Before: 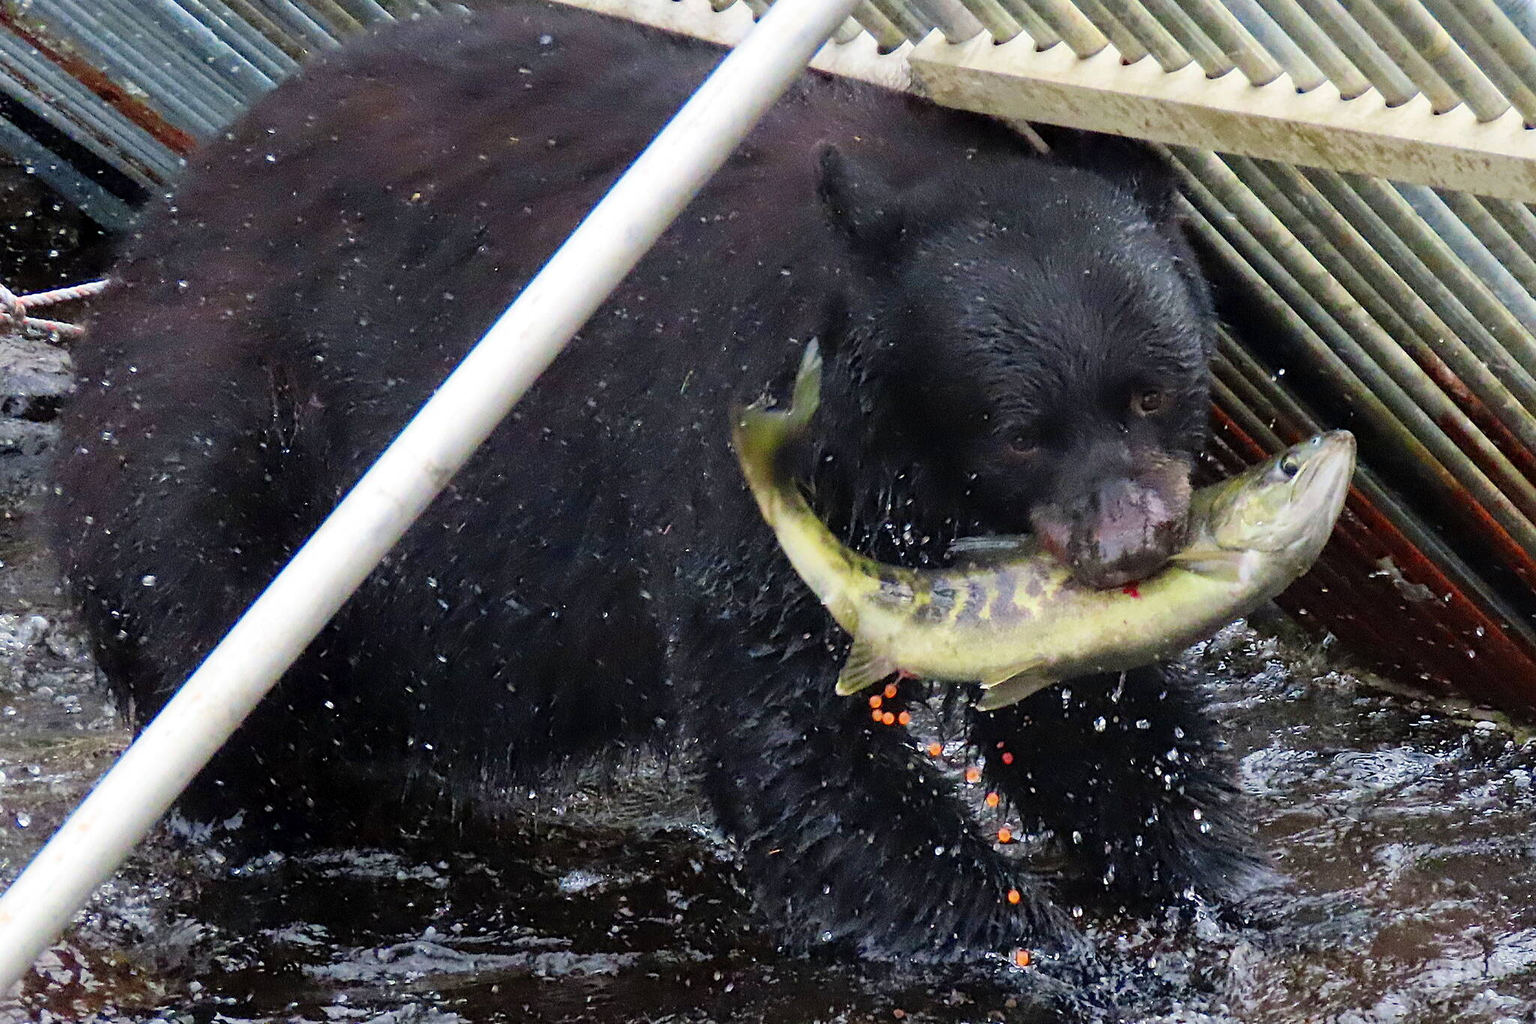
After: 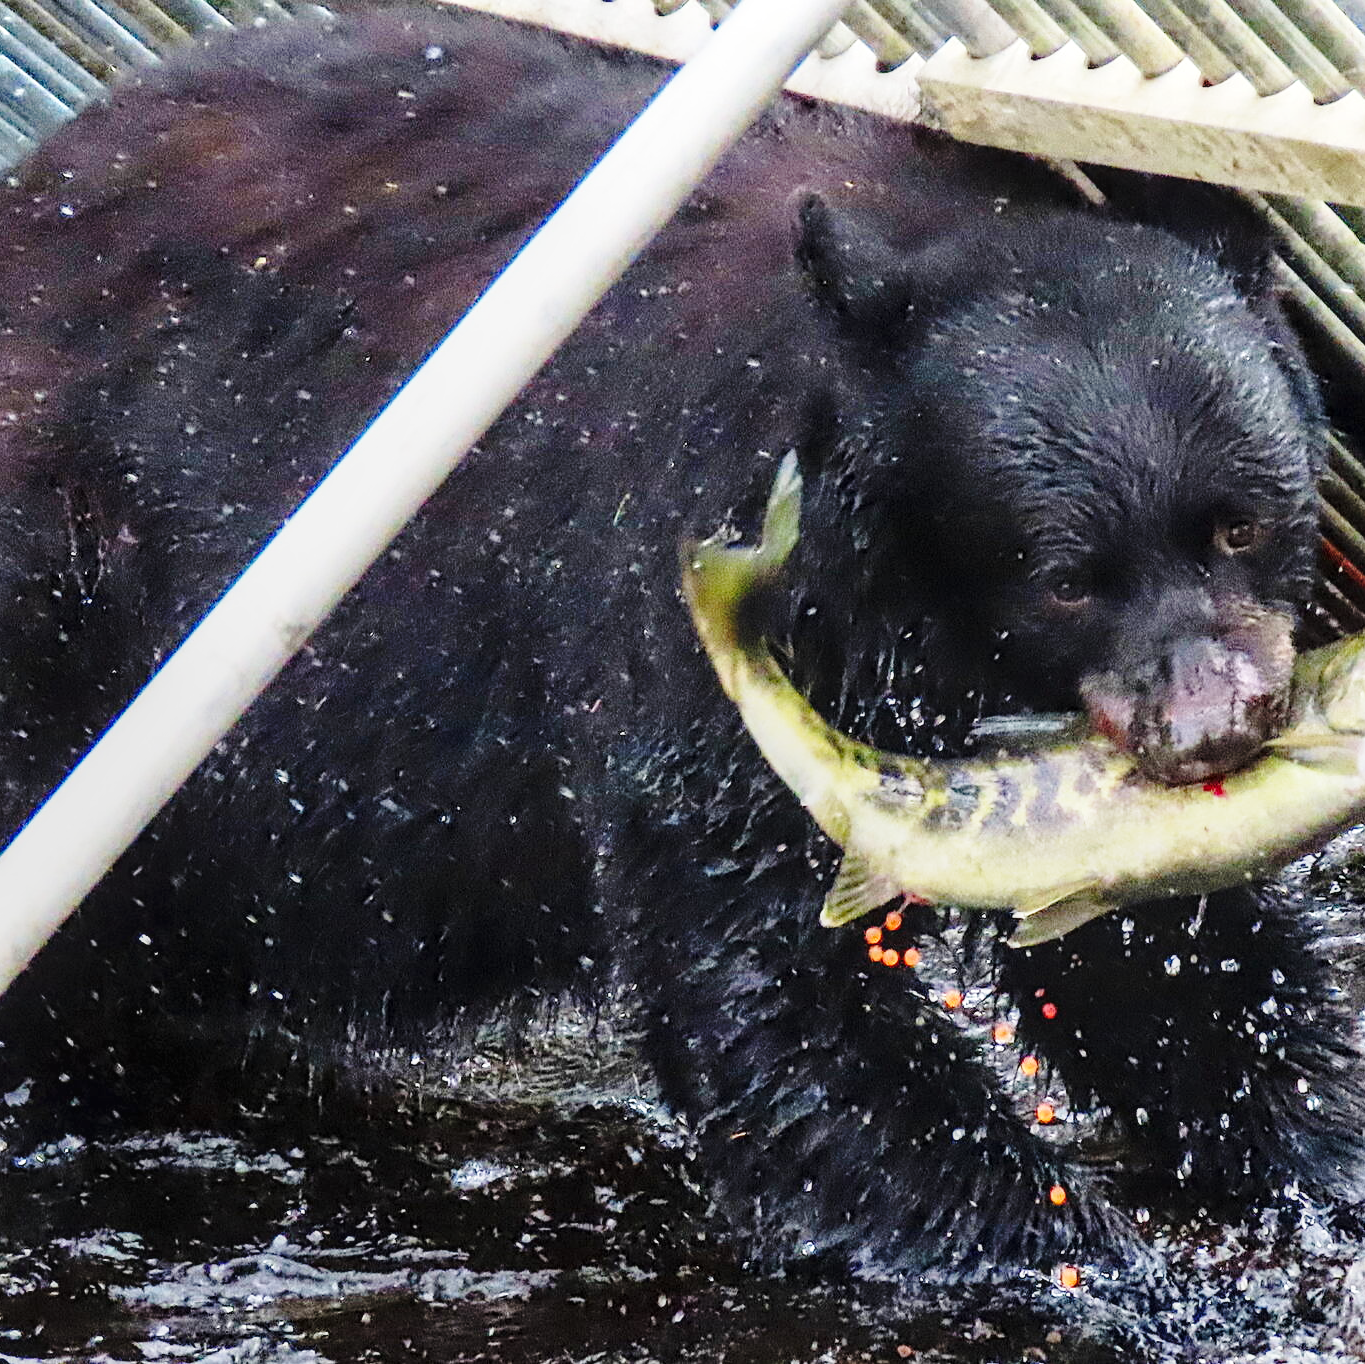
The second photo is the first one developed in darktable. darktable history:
crop and rotate: left 14.385%, right 18.948%
base curve: curves: ch0 [(0, 0) (0.028, 0.03) (0.121, 0.232) (0.46, 0.748) (0.859, 0.968) (1, 1)], preserve colors none
contrast brightness saturation: contrast 0.01, saturation -0.05
local contrast: on, module defaults
